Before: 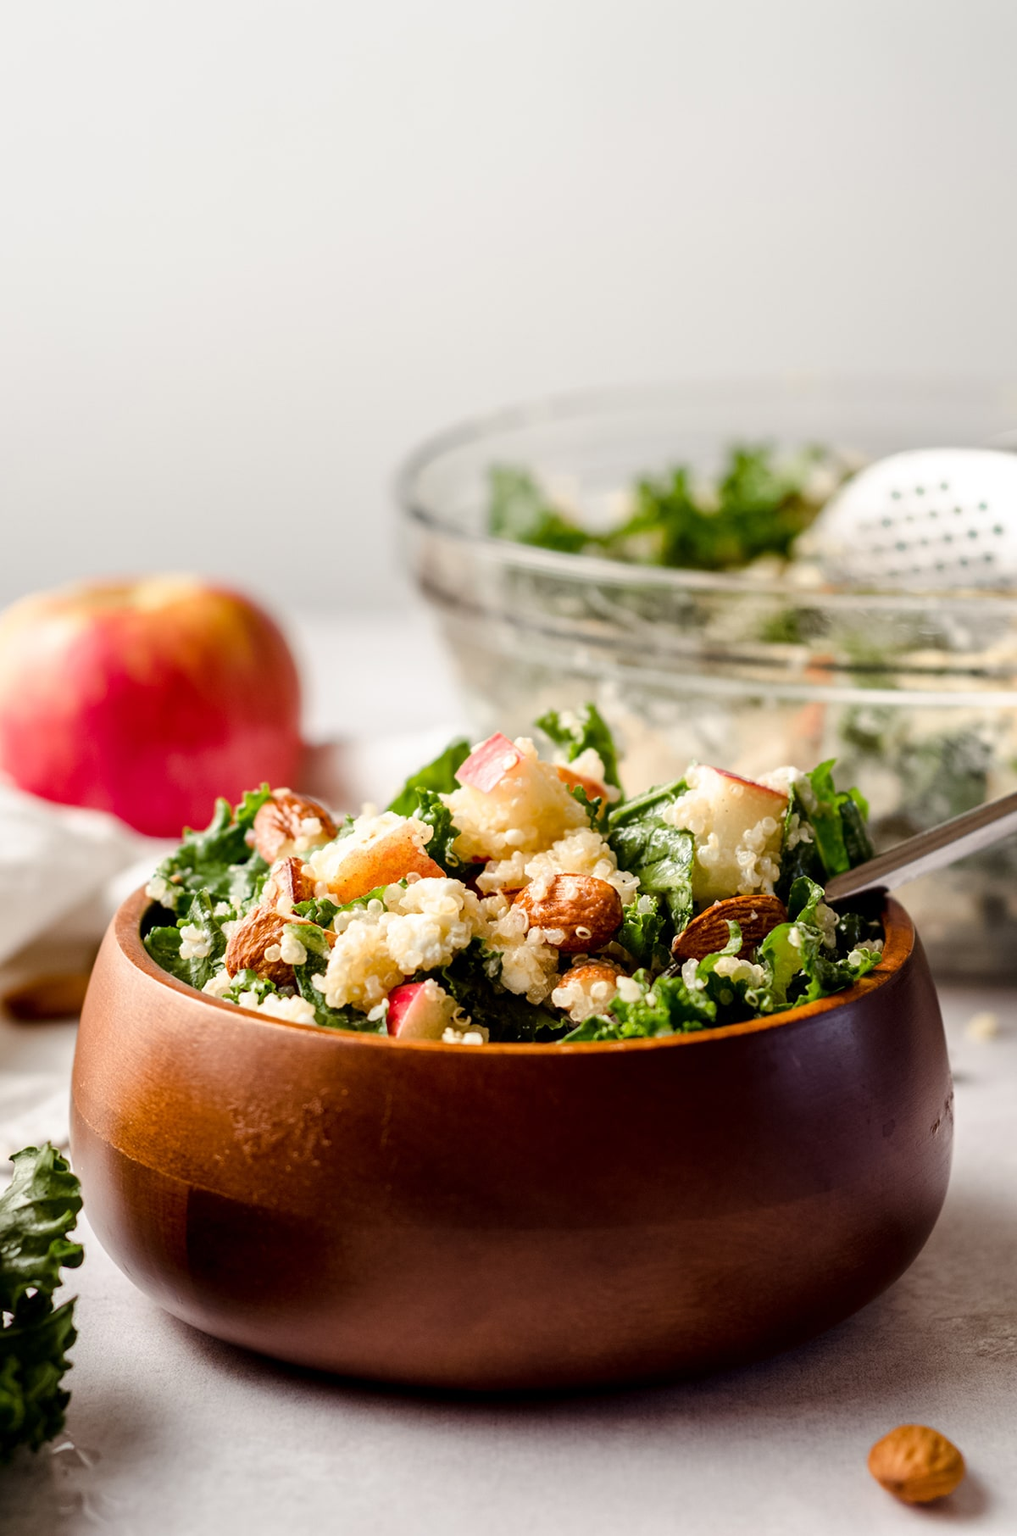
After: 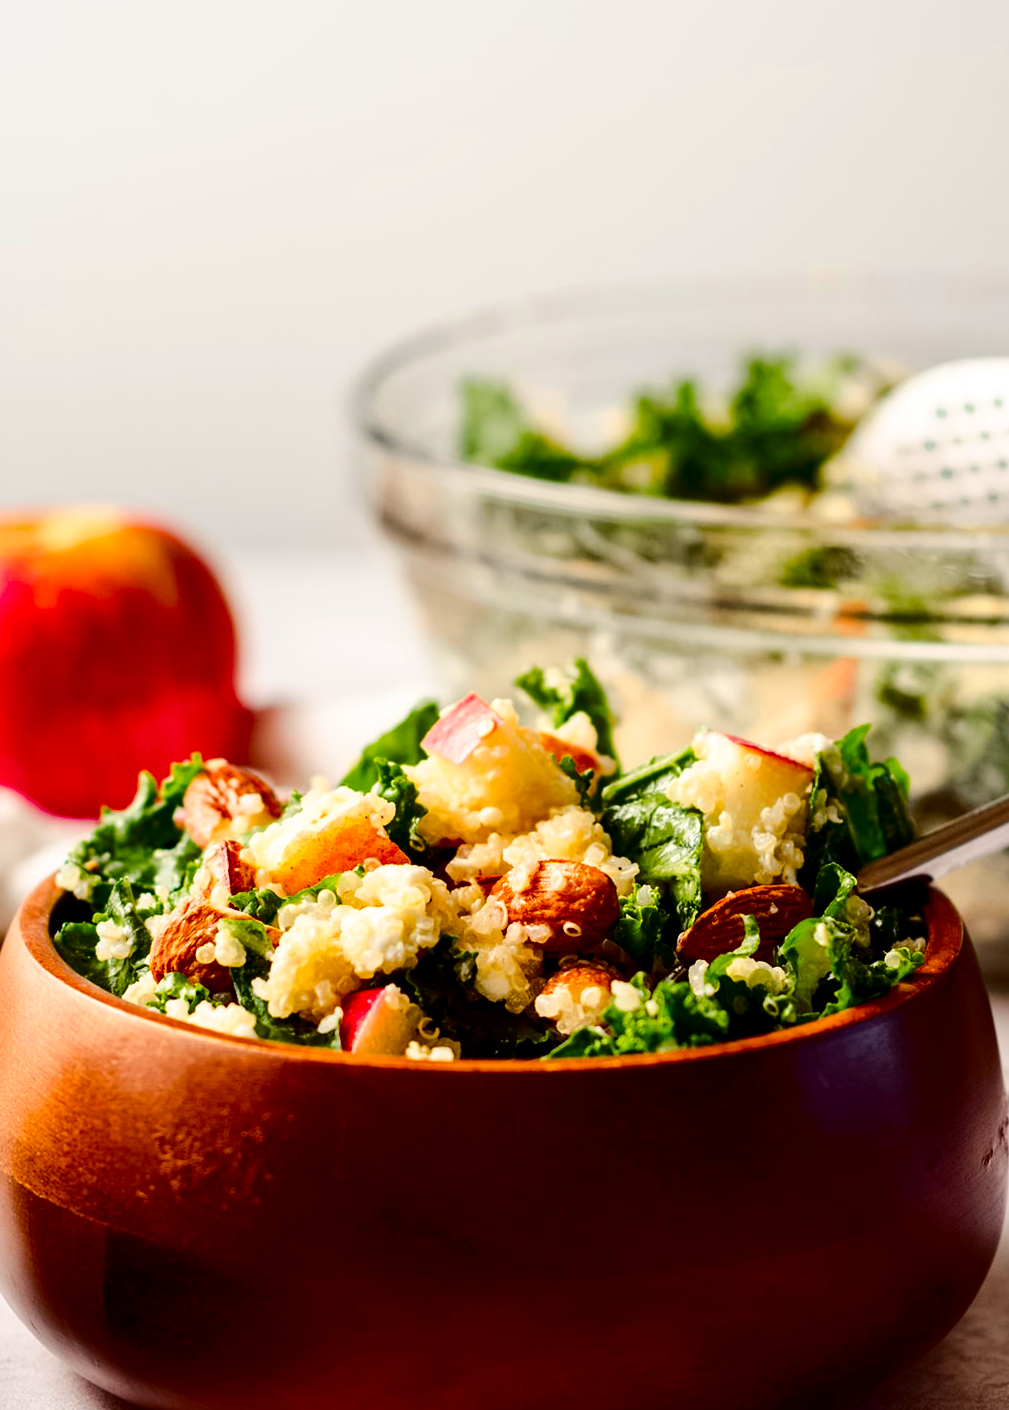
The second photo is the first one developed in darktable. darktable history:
color balance rgb: perceptual saturation grading › global saturation 25.87%, perceptual brilliance grading › mid-tones 10.445%, perceptual brilliance grading › shadows 14.431%, global vibrance 9.369%
contrast brightness saturation: contrast 0.225, brightness -0.193, saturation 0.233
crop and rotate: left 9.712%, top 9.467%, right 6.139%, bottom 12.689%
